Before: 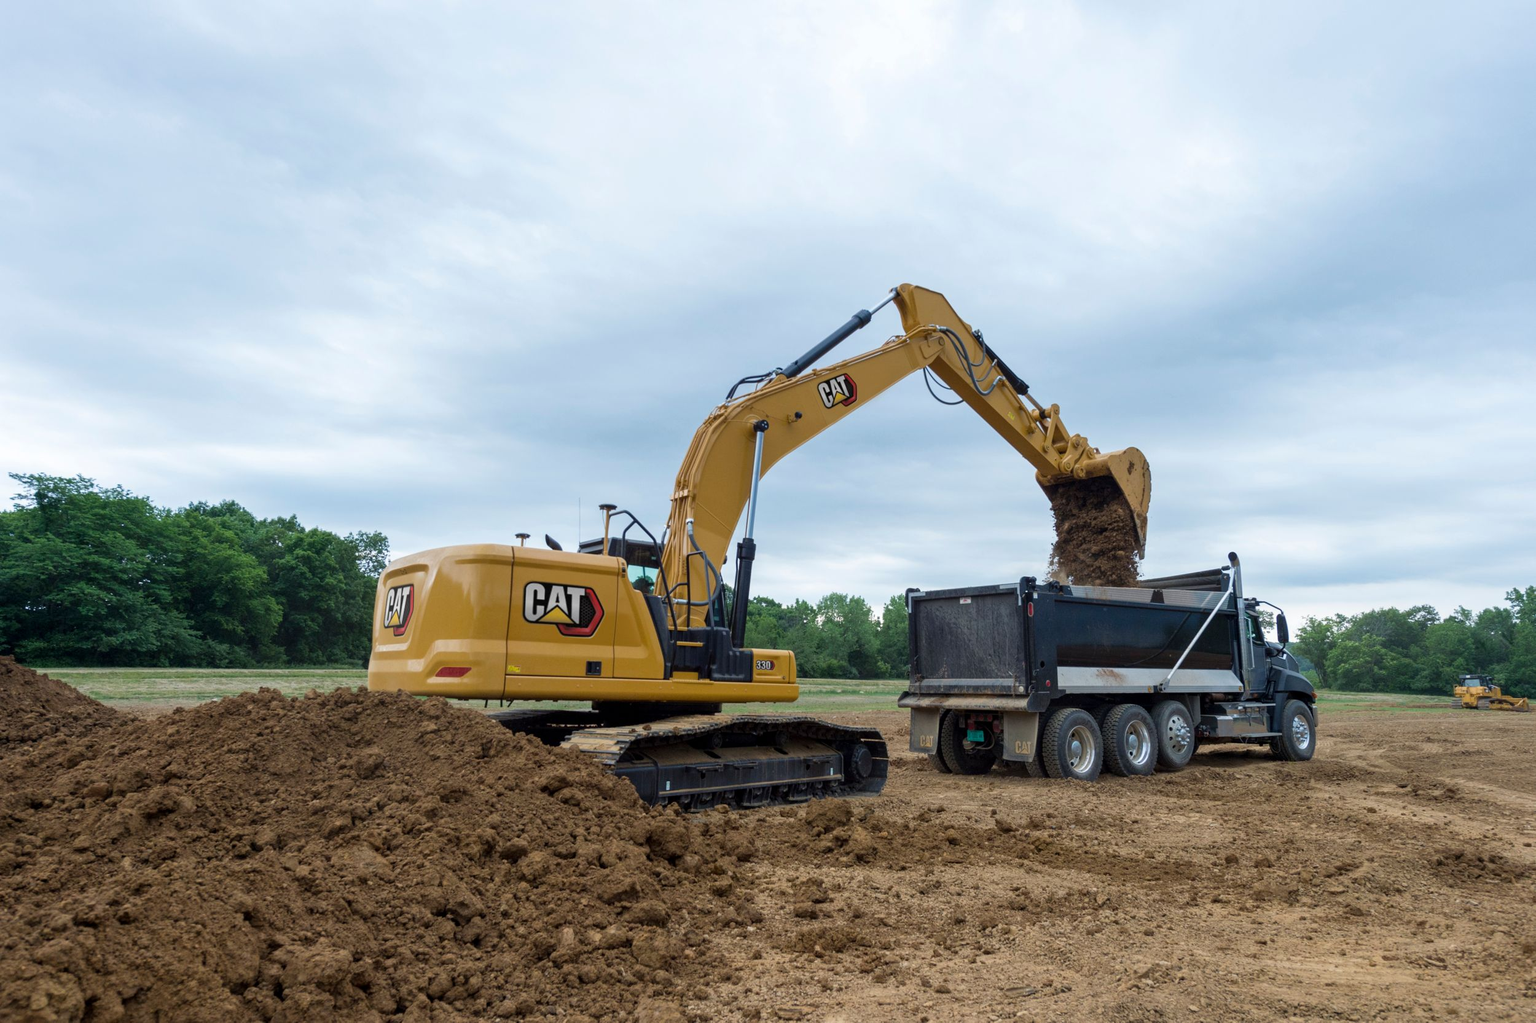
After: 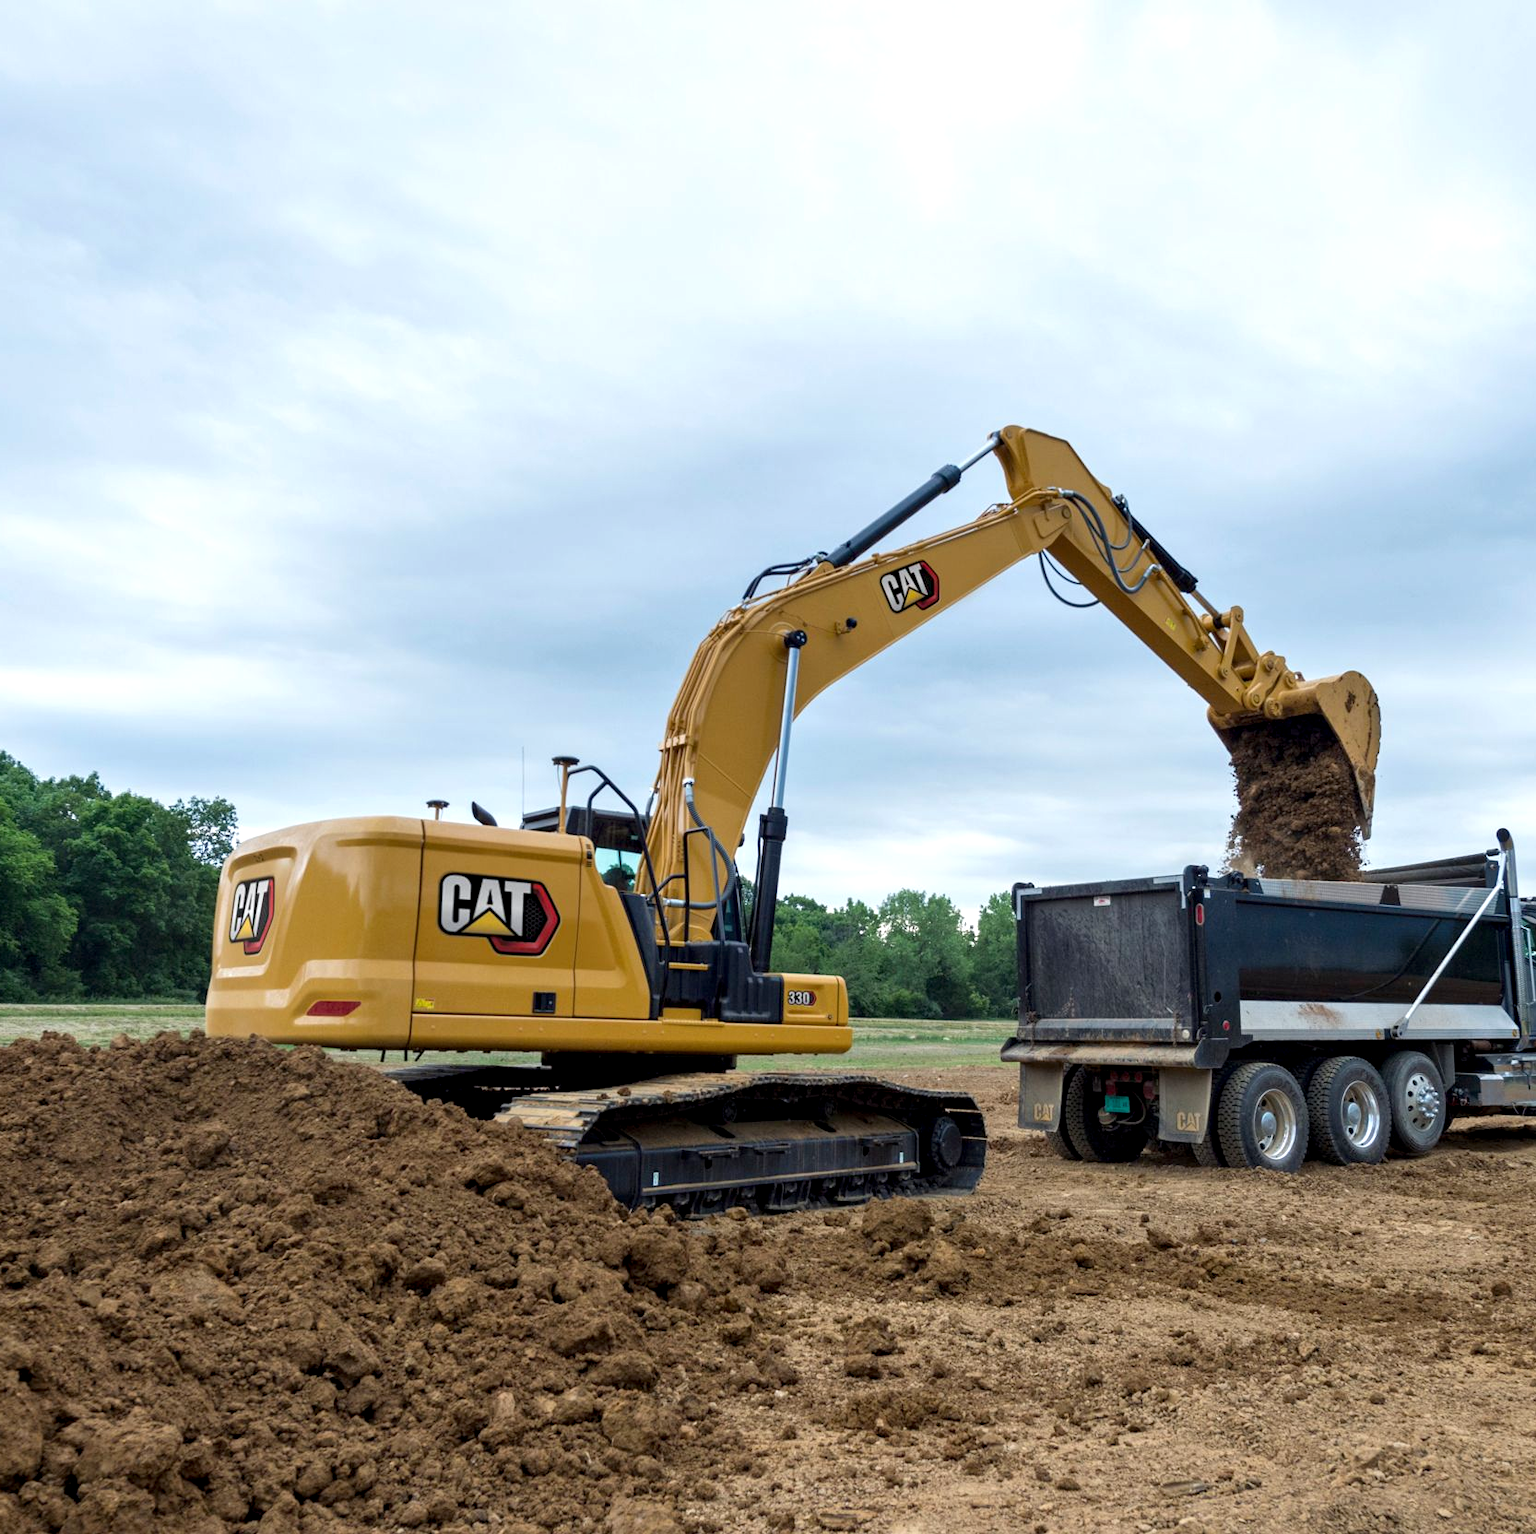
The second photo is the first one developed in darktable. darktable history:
contrast equalizer: octaves 7, y [[0.6 ×6], [0.55 ×6], [0 ×6], [0 ×6], [0 ×6]], mix 0.3
crop and rotate: left 15.055%, right 18.278%
exposure: black level correction 0.001, exposure 0.191 EV, compensate highlight preservation false
